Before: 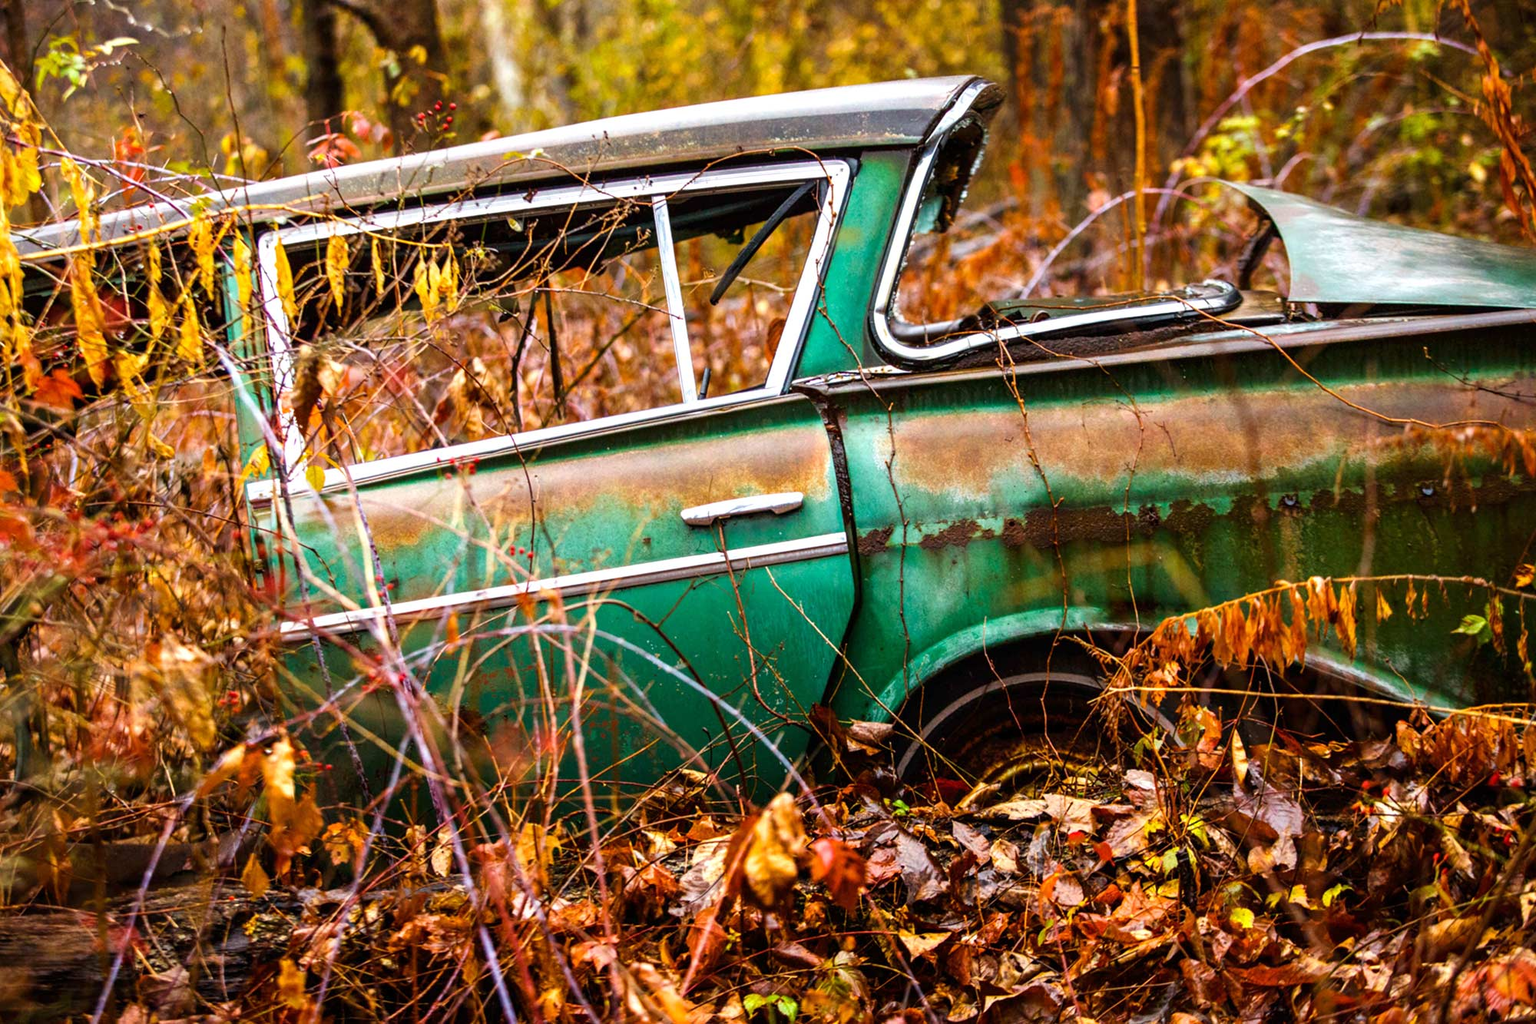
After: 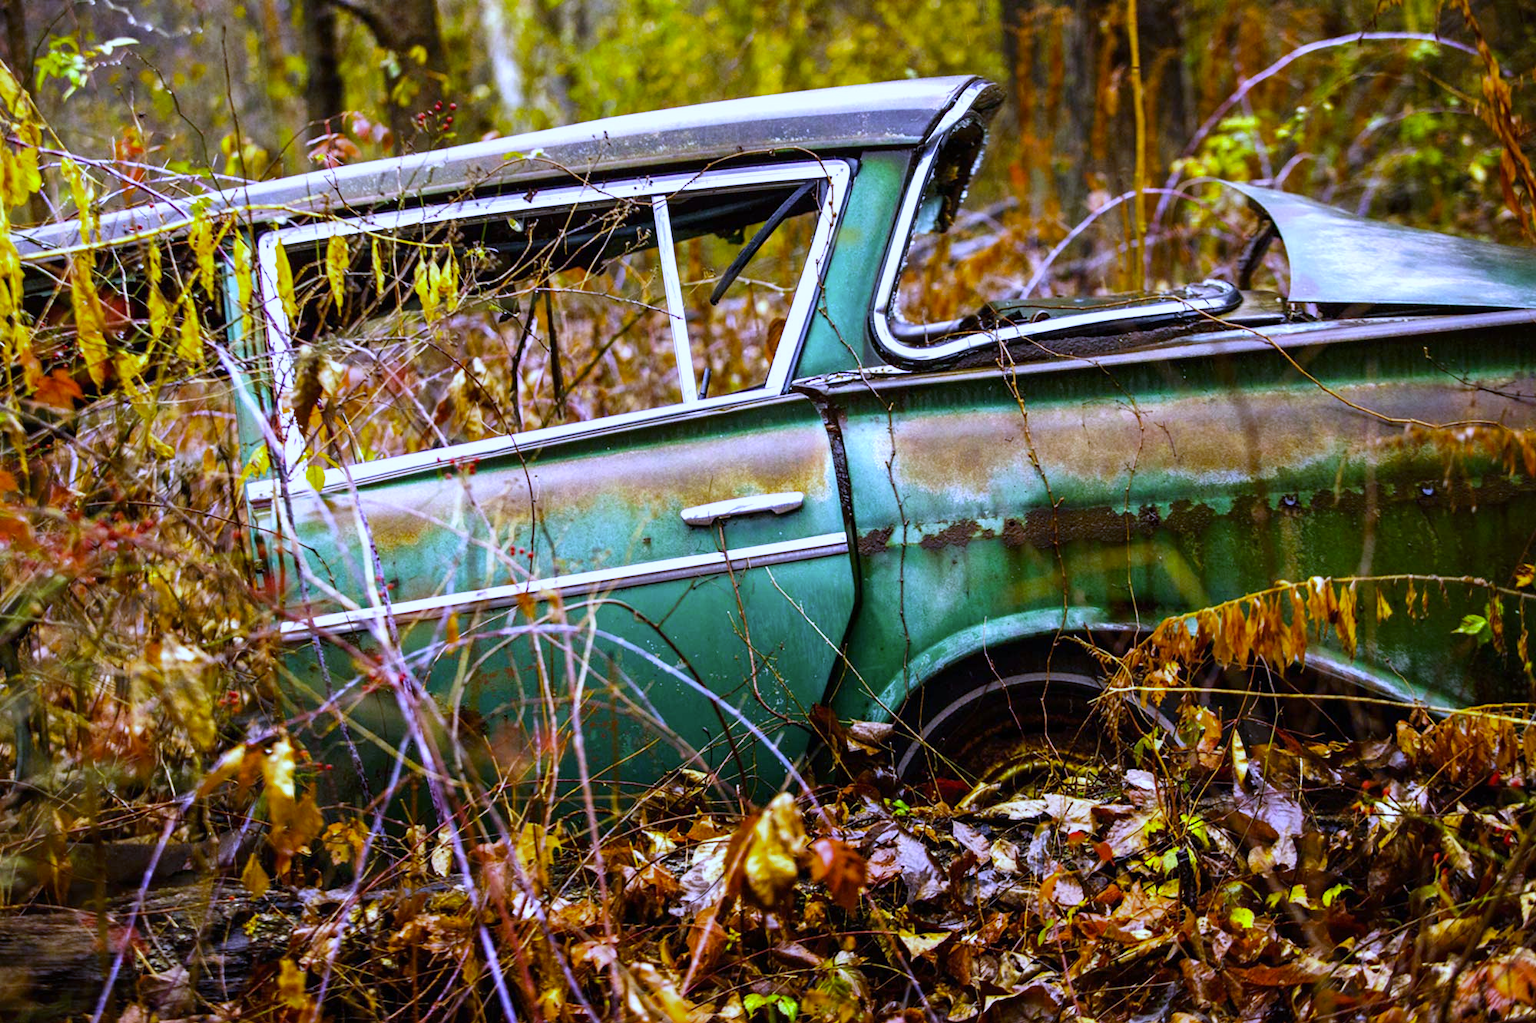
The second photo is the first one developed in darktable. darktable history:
color correction: highlights a* 2.72, highlights b* 22.8
white balance: red 0.766, blue 1.537
